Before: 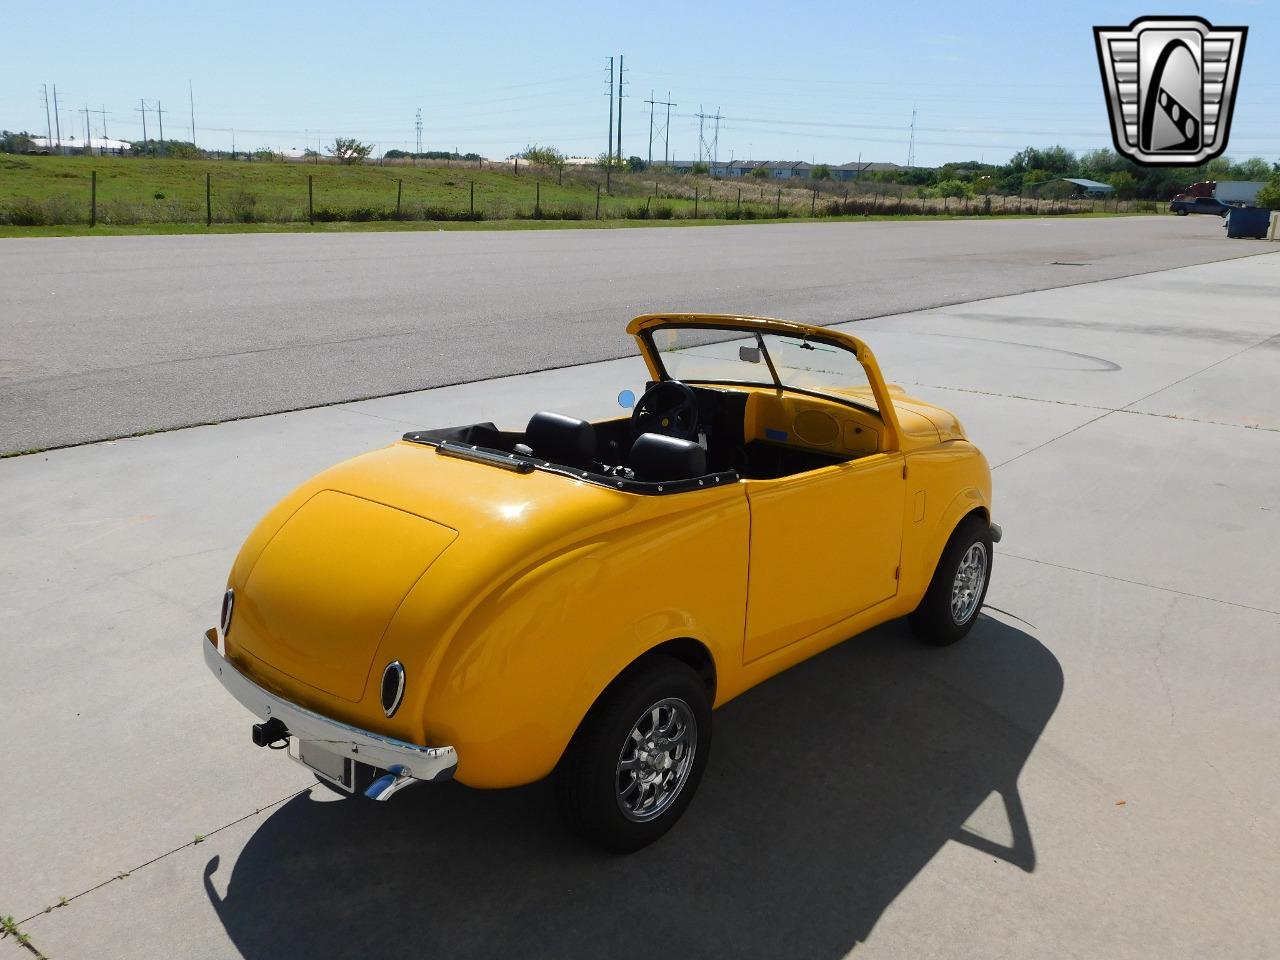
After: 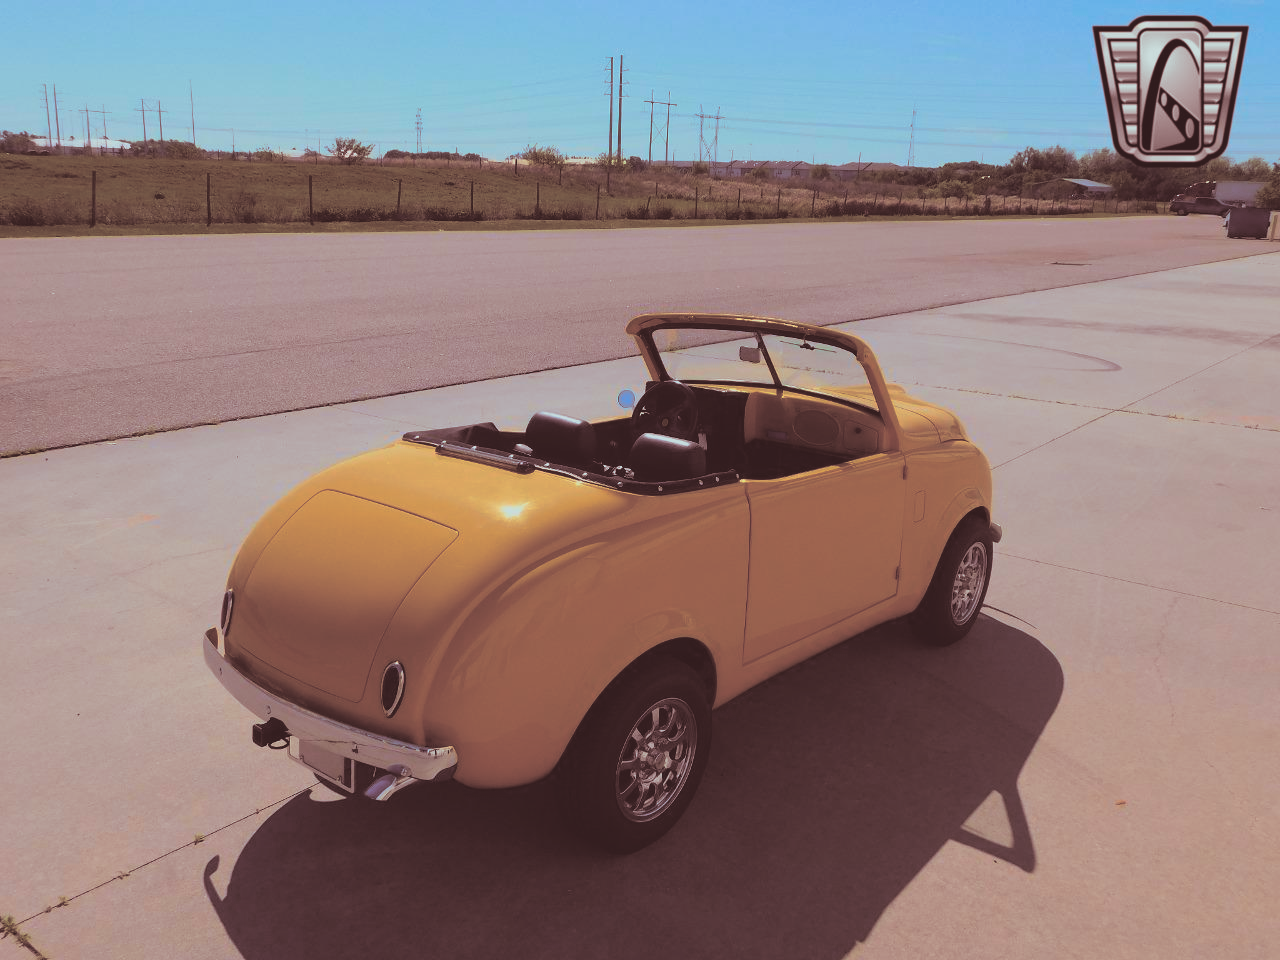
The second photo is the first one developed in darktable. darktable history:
velvia: strength 67.07%, mid-tones bias 0.972
contrast brightness saturation: contrast -0.28
split-toning: shadows › saturation 0.3, highlights › hue 180°, highlights › saturation 0.3, compress 0%
